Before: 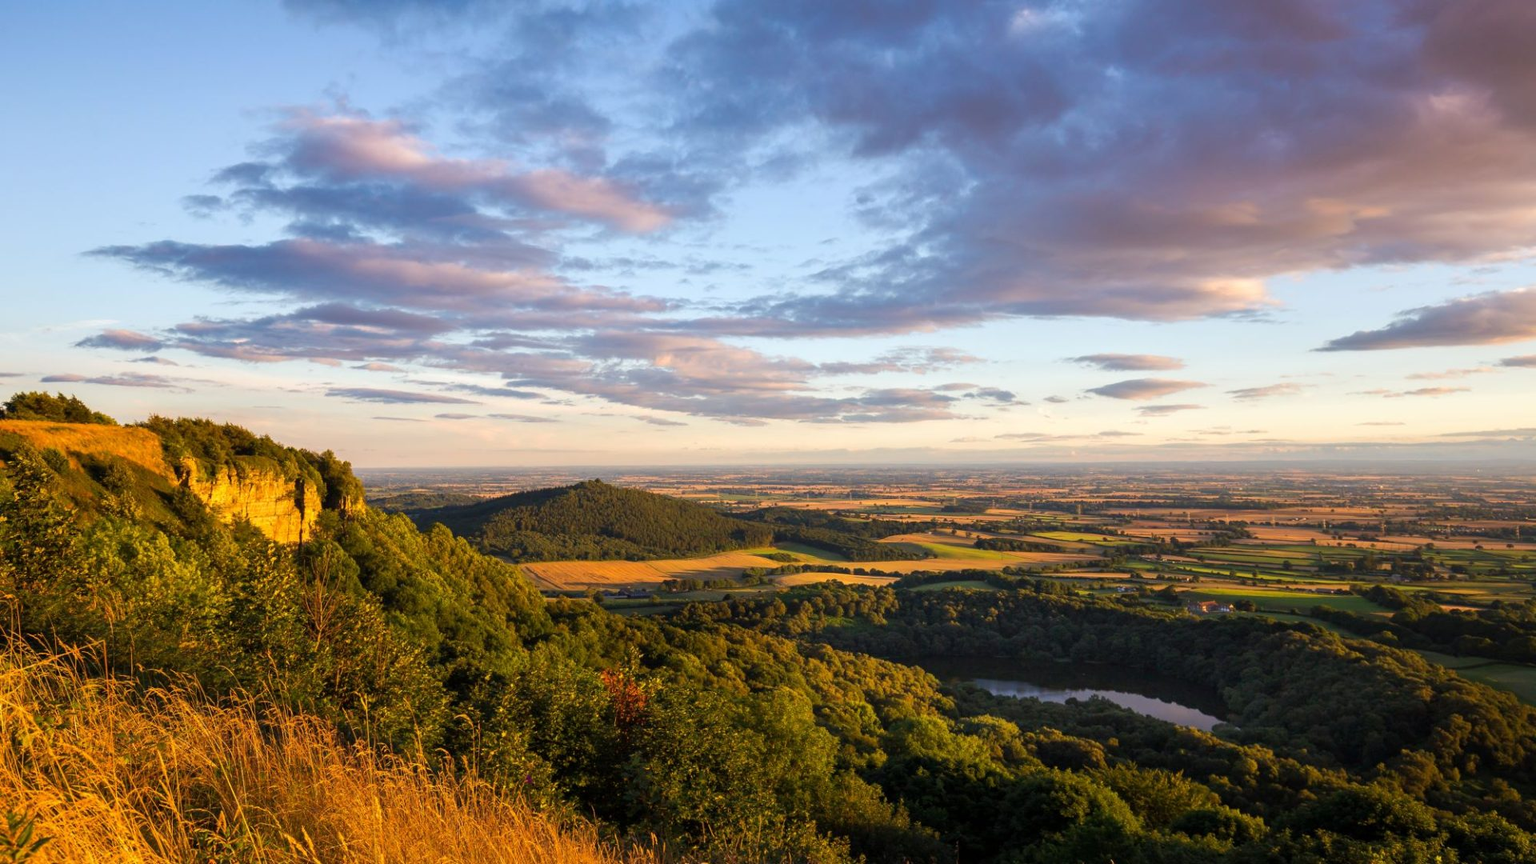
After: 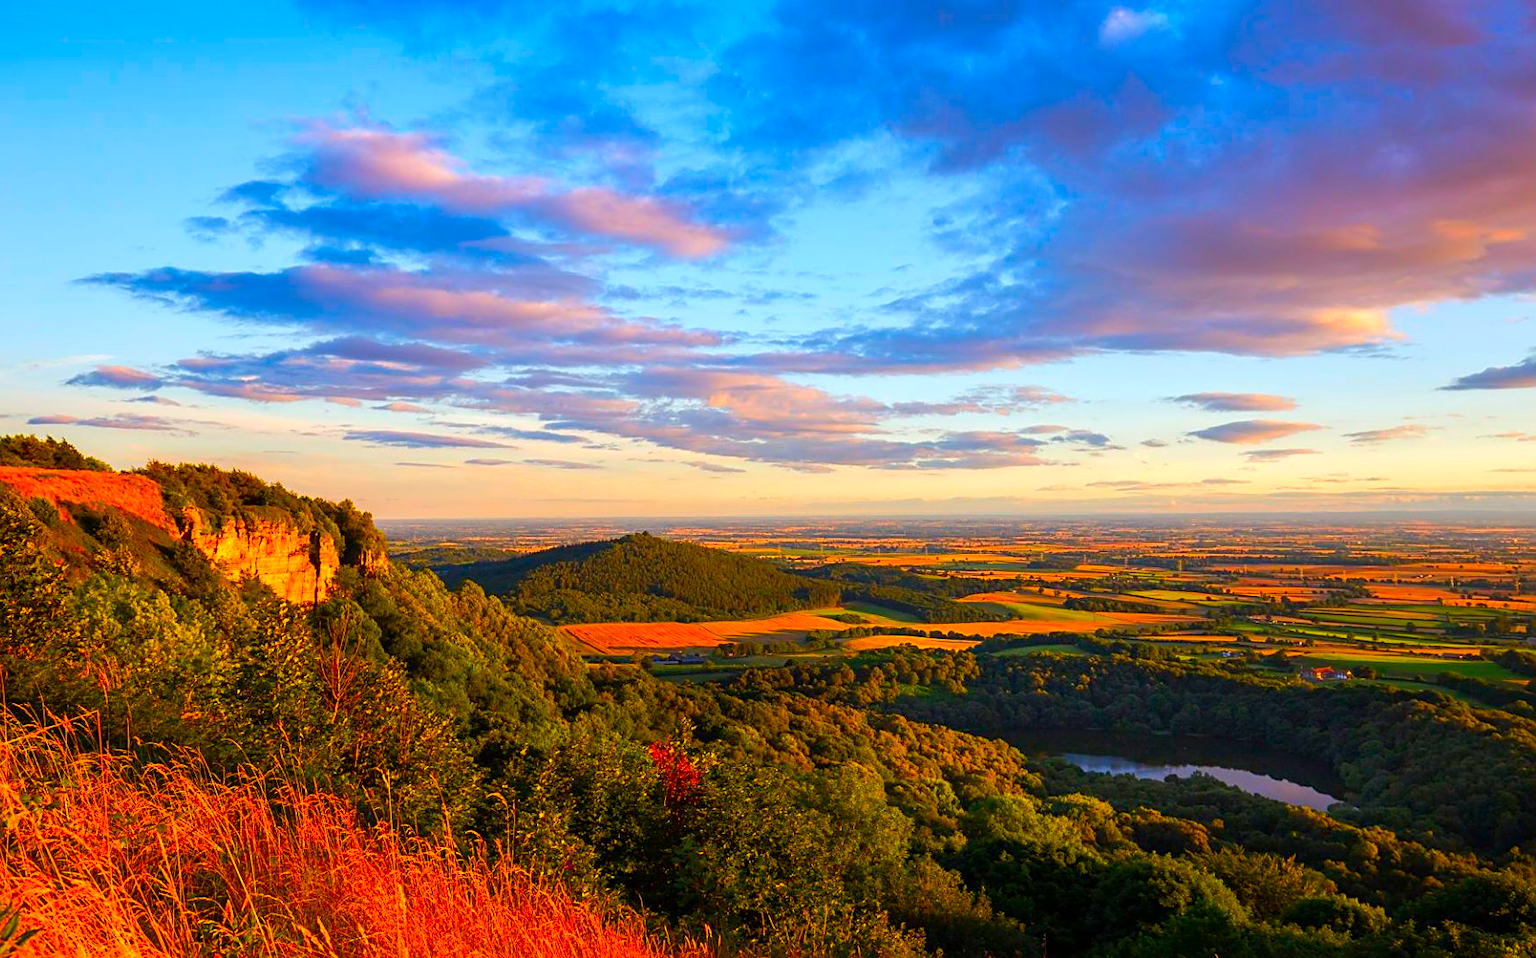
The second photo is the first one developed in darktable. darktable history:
crop and rotate: left 1.088%, right 8.807%
color correction: saturation 2.15
sharpen: on, module defaults
